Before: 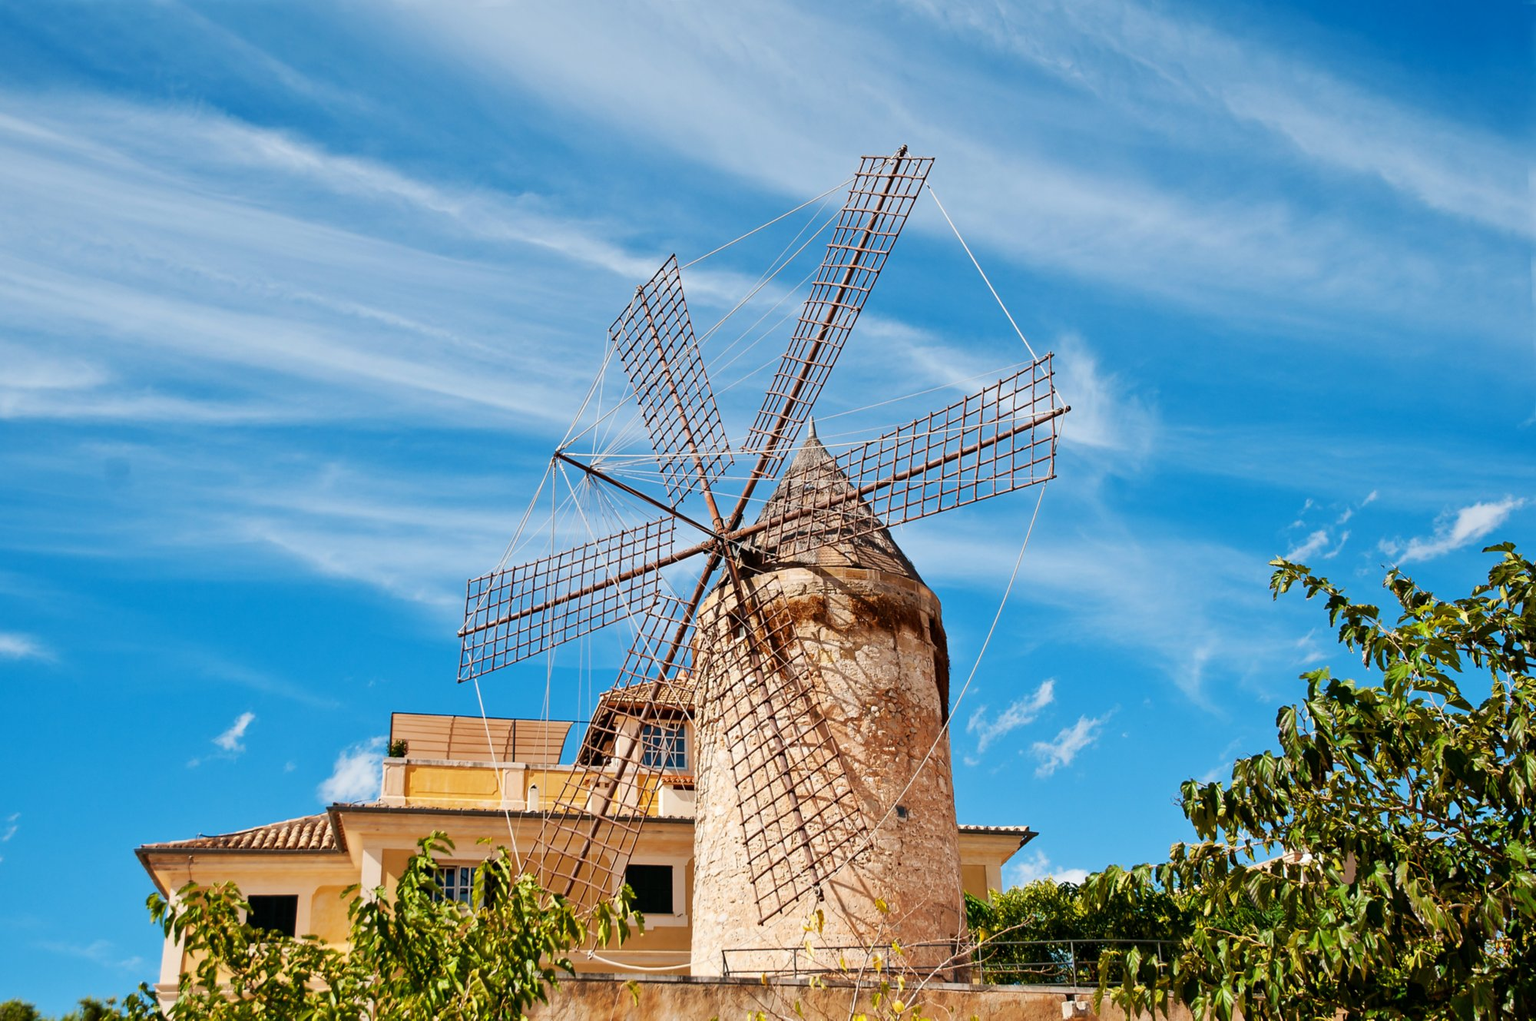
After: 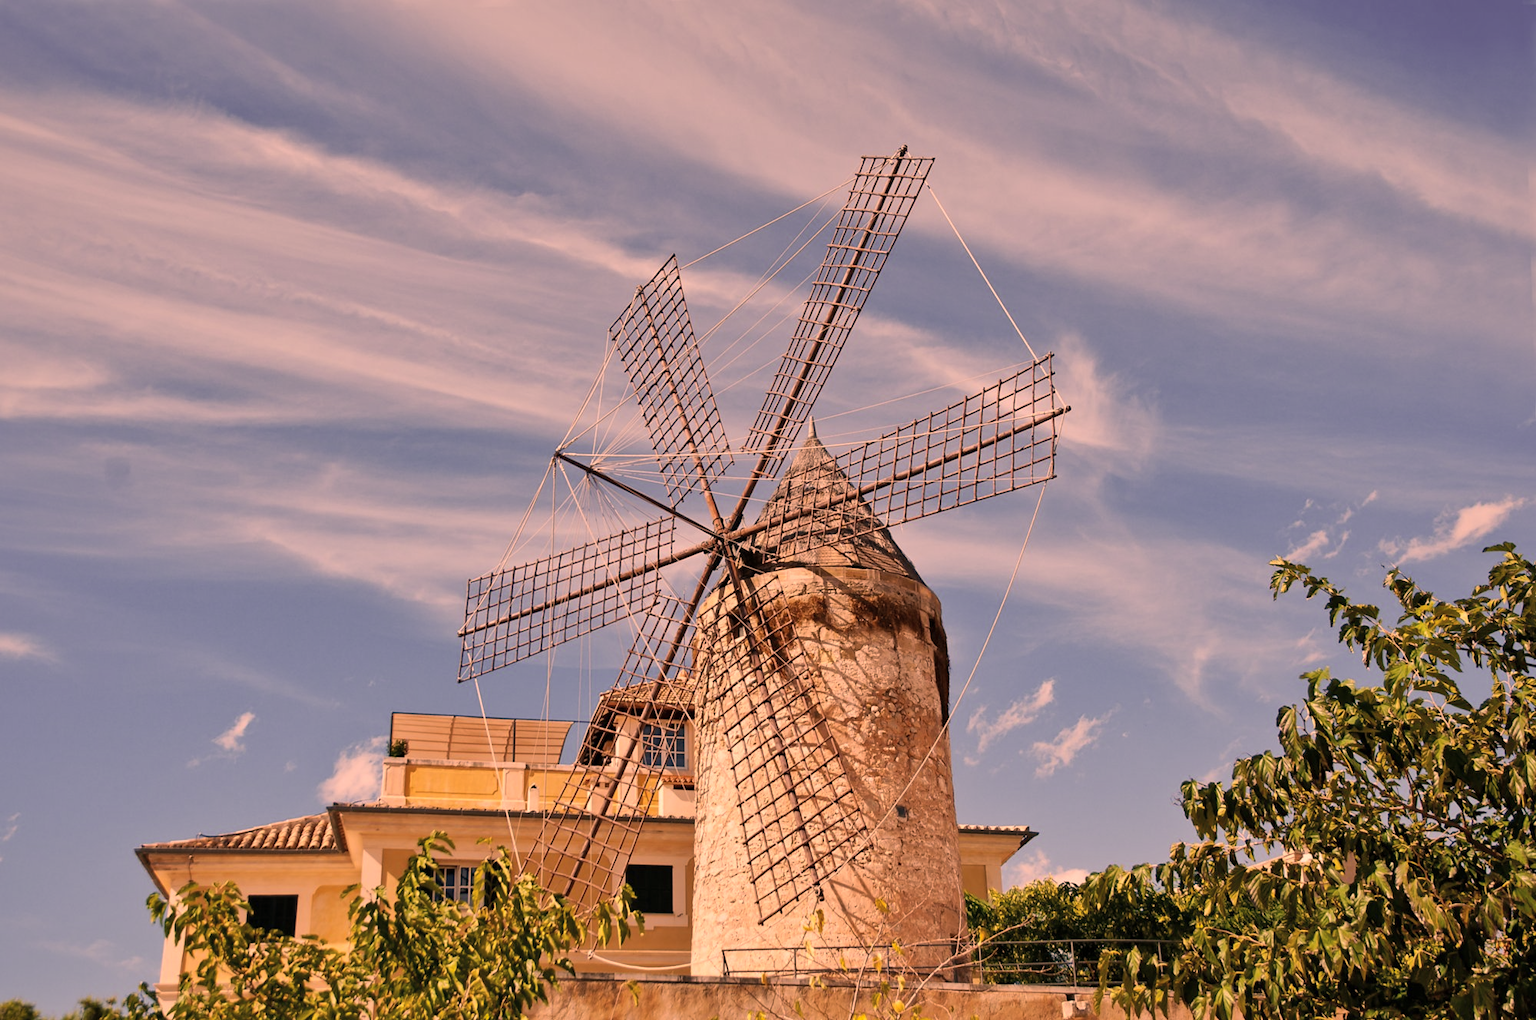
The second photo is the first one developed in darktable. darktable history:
shadows and highlights: shadows 30.09, shadows color adjustment 98%, highlights color adjustment 58.81%
color correction: highlights a* 39.76, highlights b* 39.84, saturation 0.688
